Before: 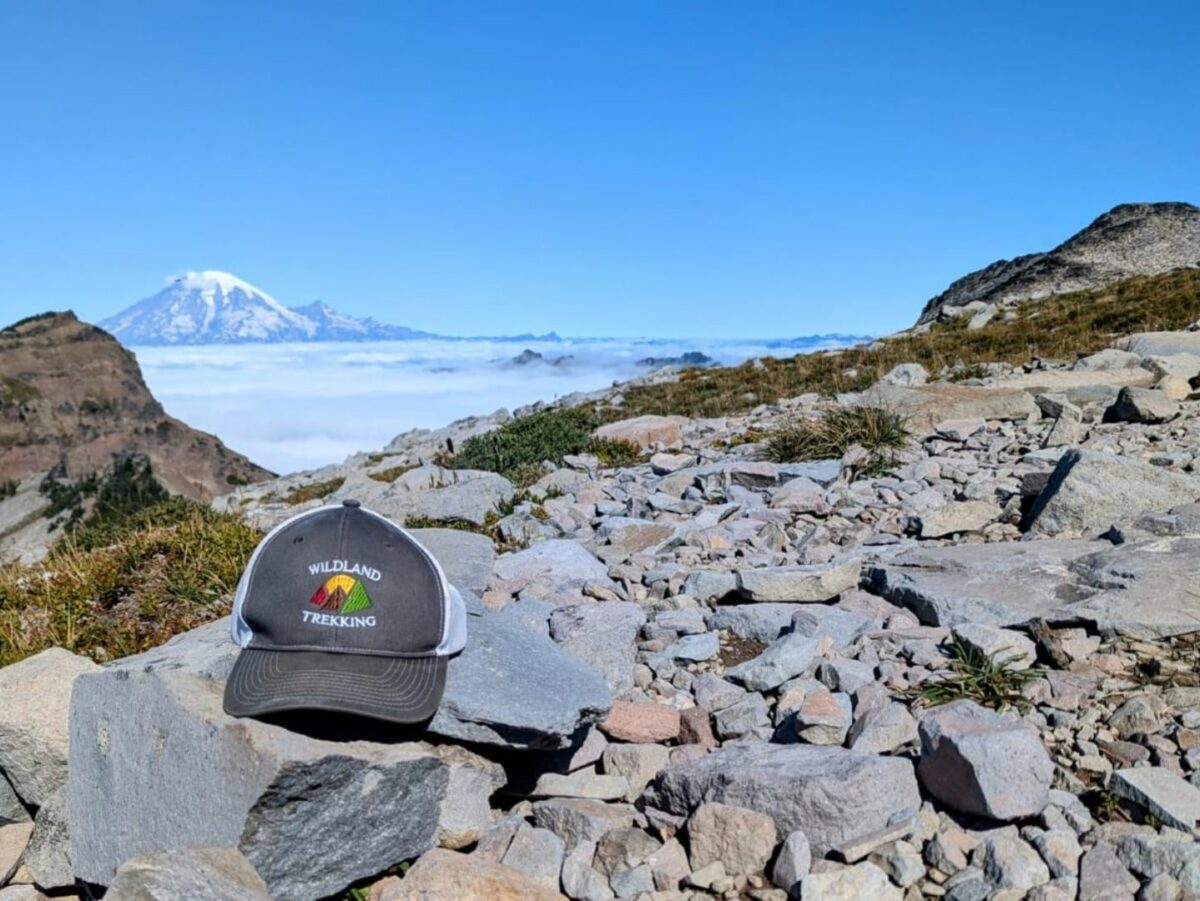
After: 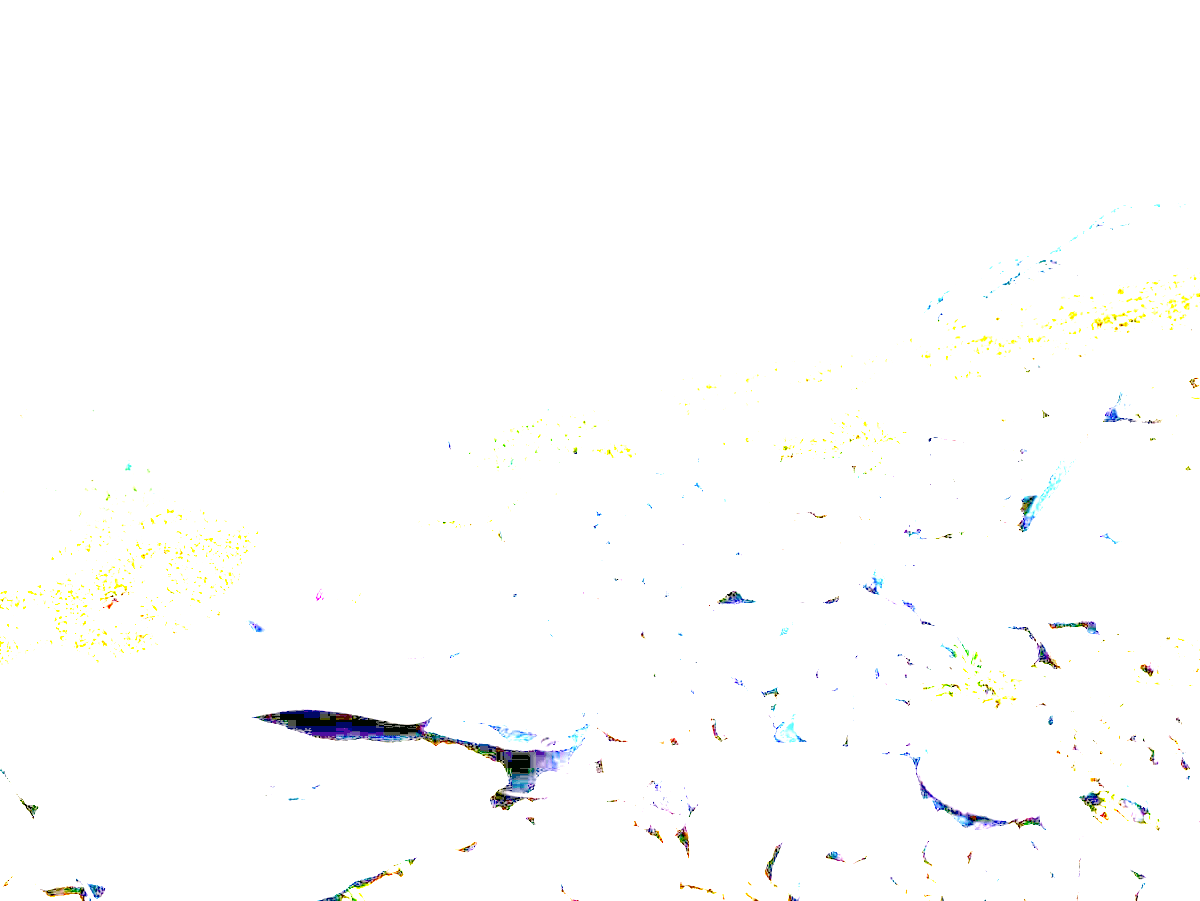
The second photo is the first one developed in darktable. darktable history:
tone equalizer: on, module defaults
exposure: exposure 8 EV, compensate highlight preservation false
color correction: highlights a* 4.02, highlights b* 4.98, shadows a* -7.55, shadows b* 4.98
